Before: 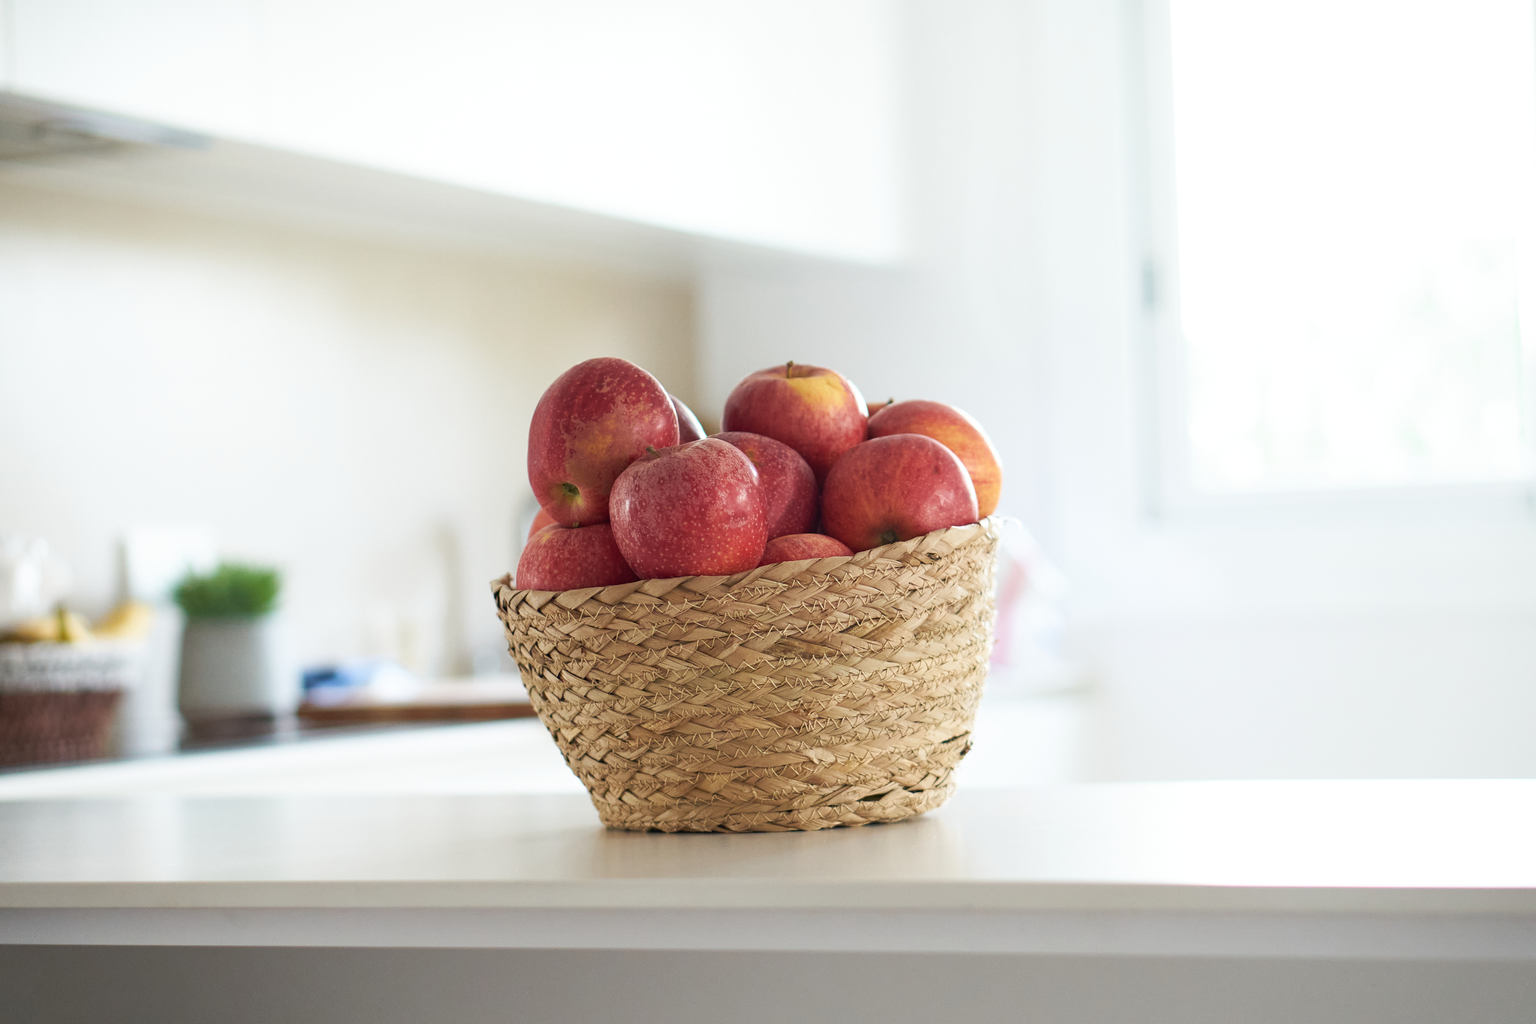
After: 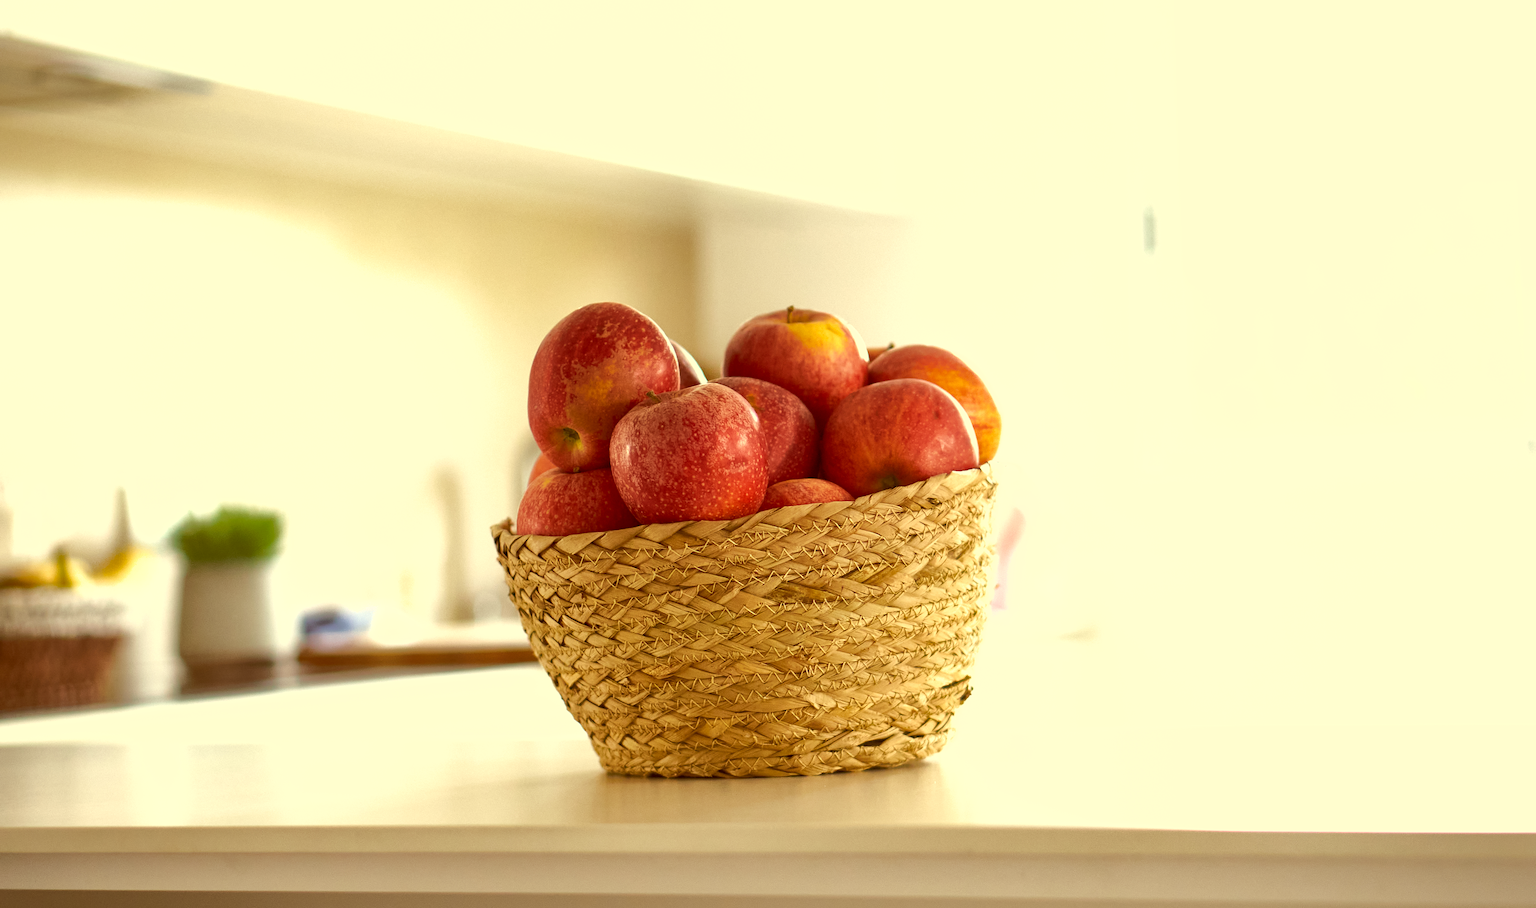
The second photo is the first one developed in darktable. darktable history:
shadows and highlights: on, module defaults
color correction: highlights a* 0.979, highlights b* 25.01, shadows a* 15.47, shadows b* 24.75
crop and rotate: top 5.477%, bottom 5.826%
tone equalizer: -8 EV -0.426 EV, -7 EV -0.359 EV, -6 EV -0.354 EV, -5 EV -0.26 EV, -3 EV 0.249 EV, -2 EV 0.327 EV, -1 EV 0.372 EV, +0 EV 0.393 EV, edges refinement/feathering 500, mask exposure compensation -1.57 EV, preserve details no
